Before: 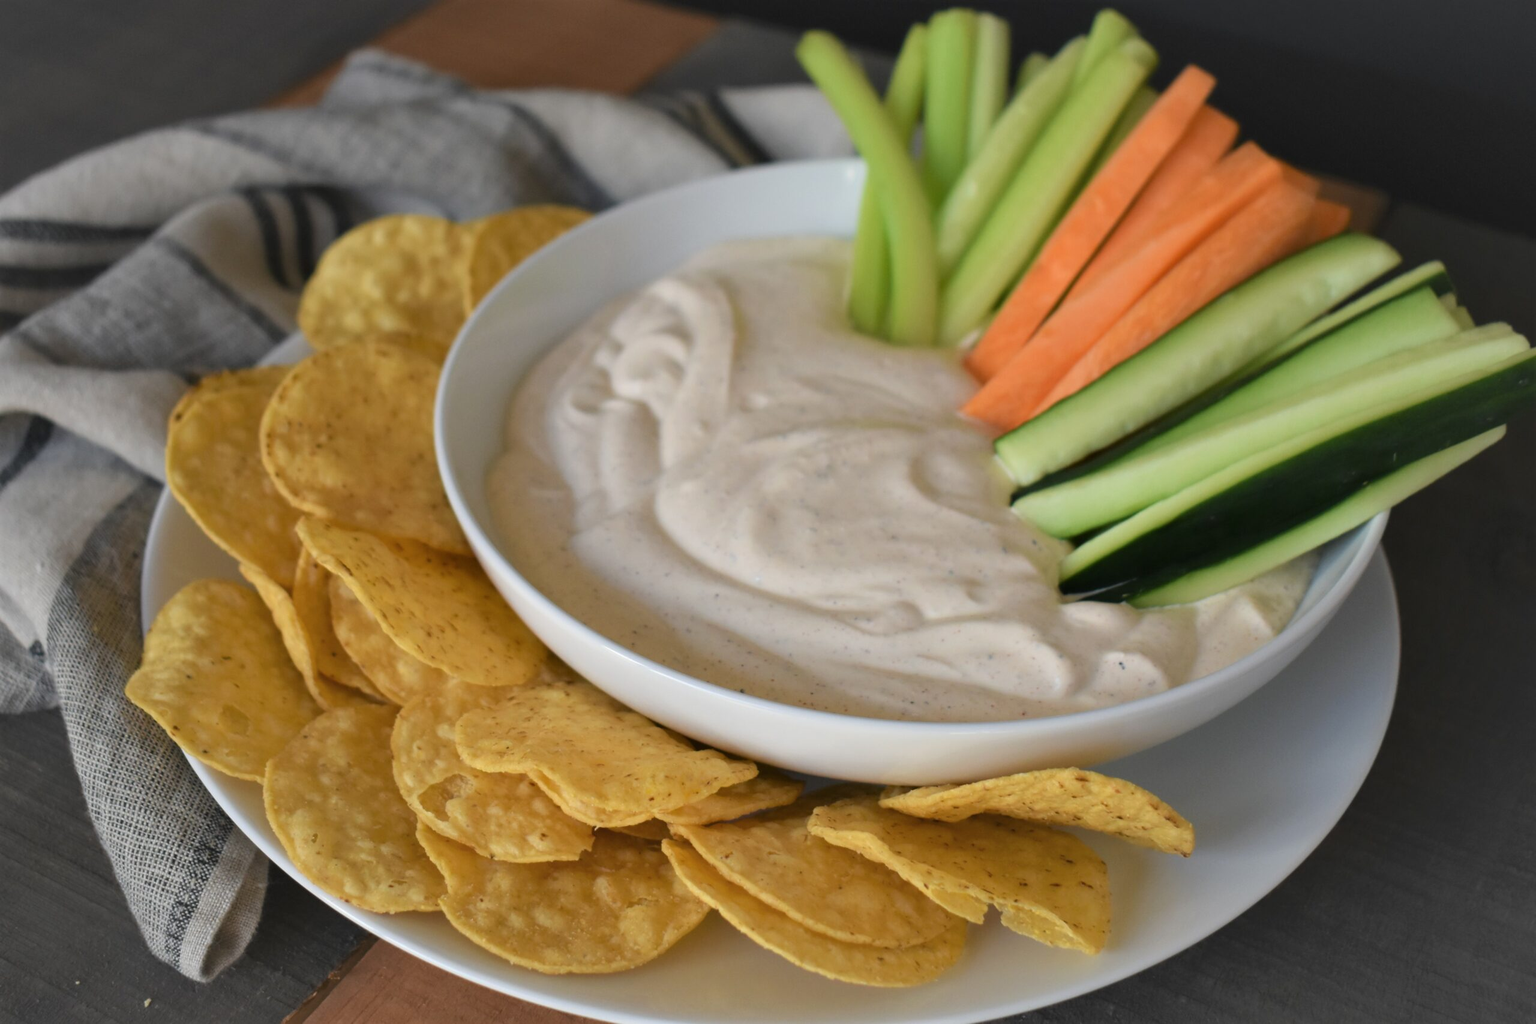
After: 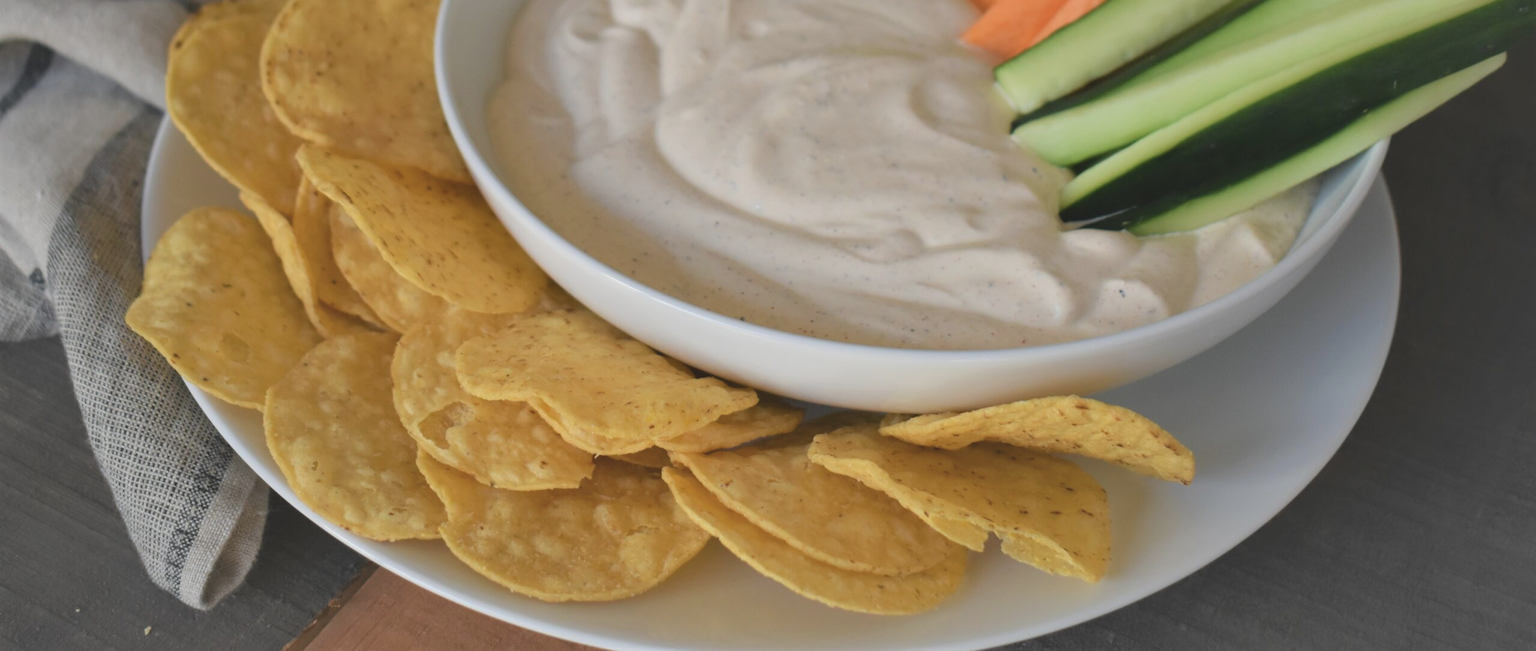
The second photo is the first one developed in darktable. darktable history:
contrast brightness saturation: contrast -0.15, brightness 0.05, saturation -0.12
crop and rotate: top 36.435%
